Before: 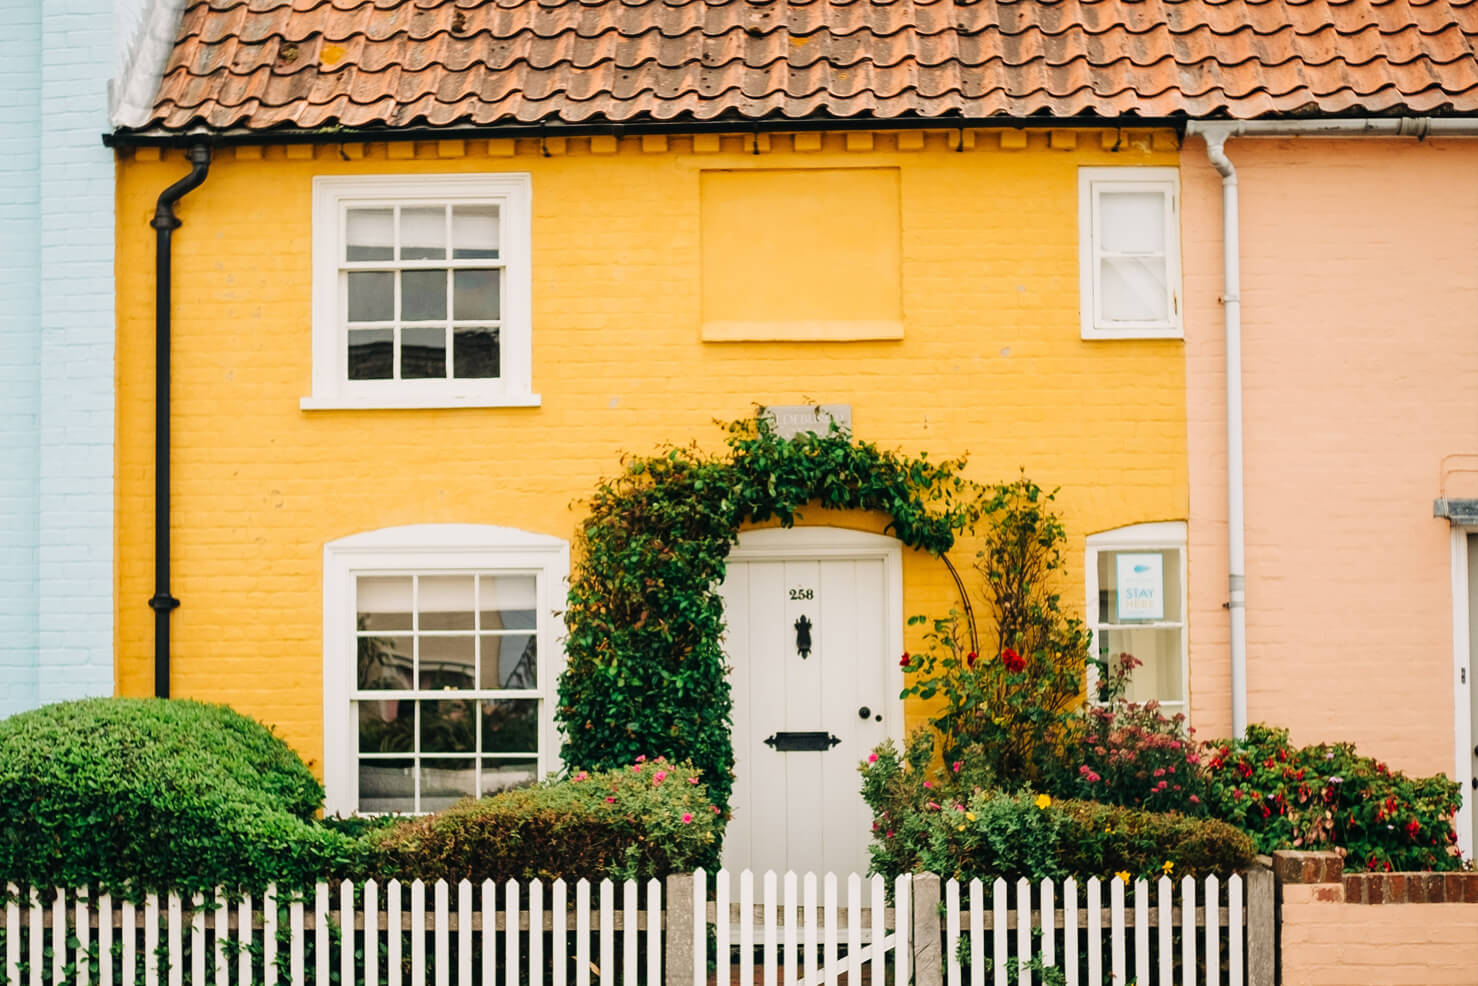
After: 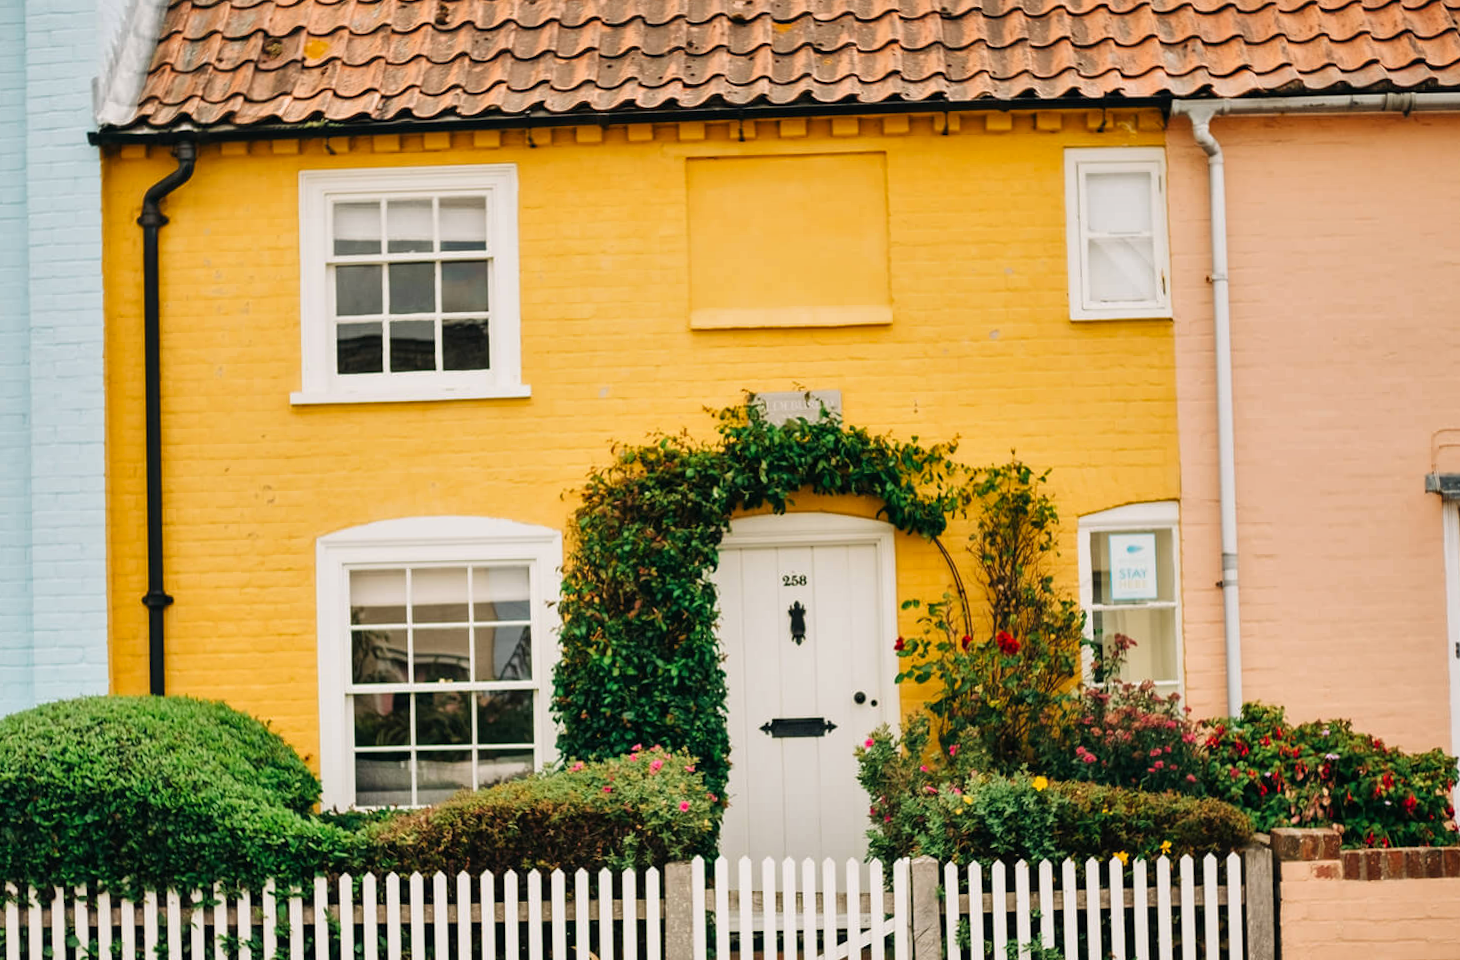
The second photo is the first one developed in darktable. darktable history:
rotate and perspective: rotation -1°, crop left 0.011, crop right 0.989, crop top 0.025, crop bottom 0.975
shadows and highlights: soften with gaussian
tone equalizer: on, module defaults
